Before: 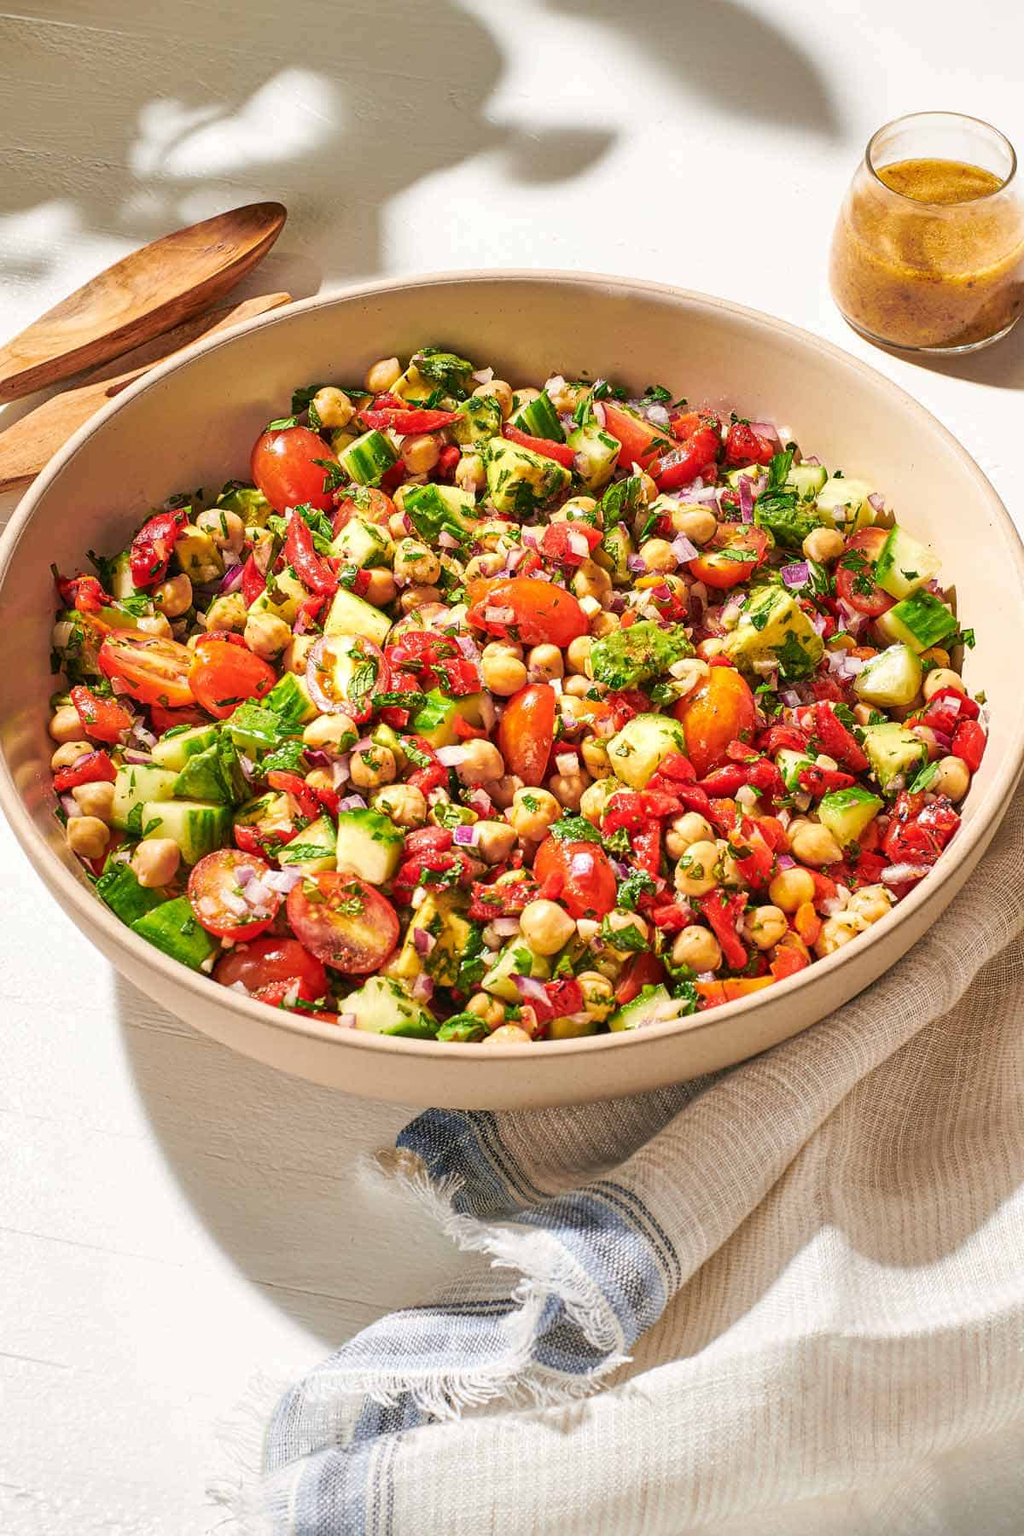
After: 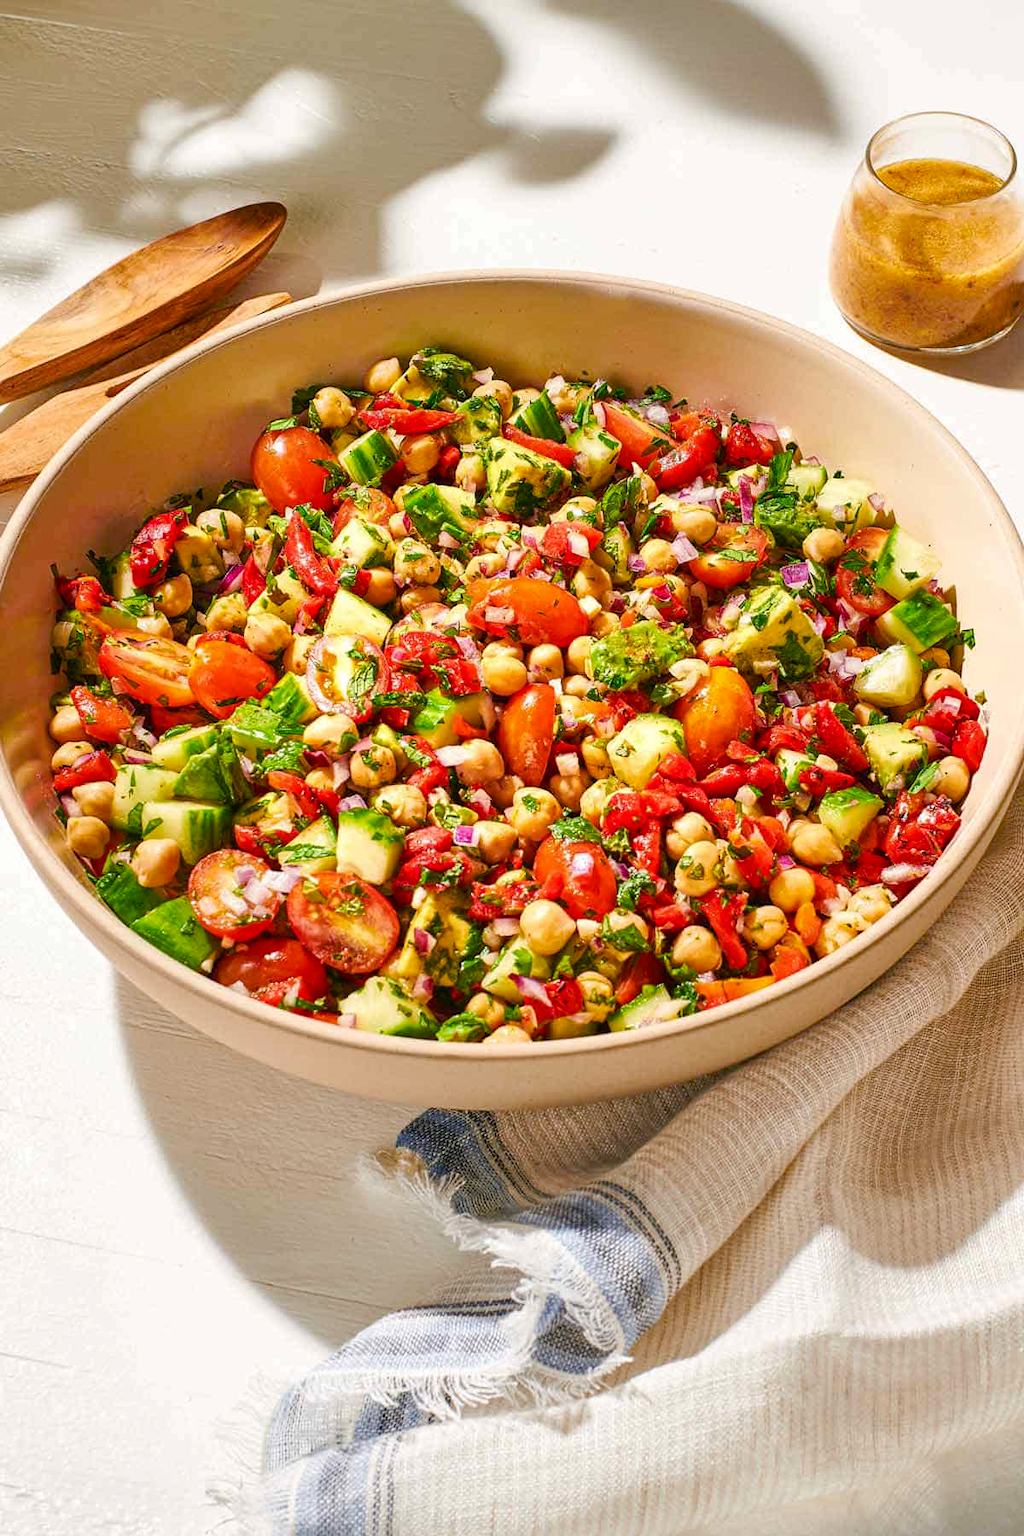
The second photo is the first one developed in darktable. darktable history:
color balance rgb: perceptual saturation grading › global saturation 20%, perceptual saturation grading › highlights -25.221%, perceptual saturation grading › shadows 25.248%, global vibrance 20%
